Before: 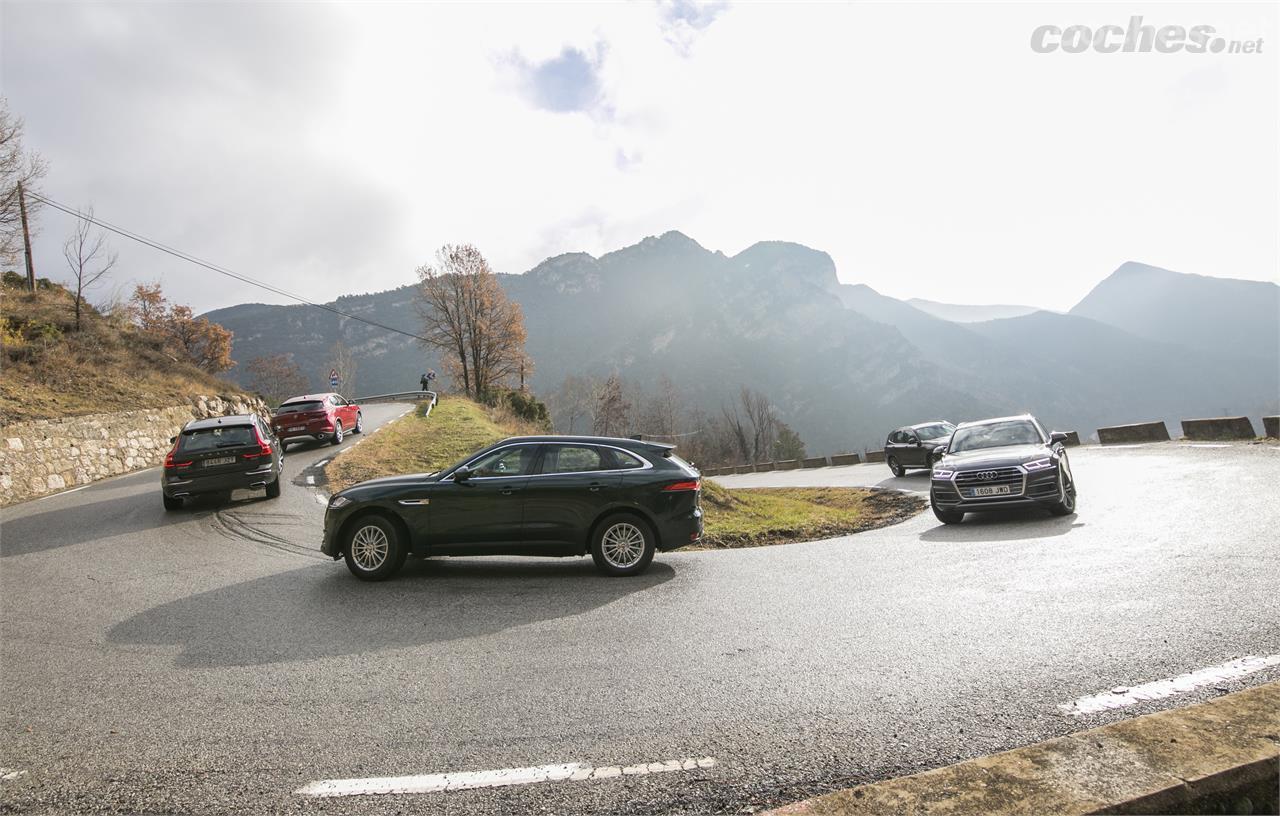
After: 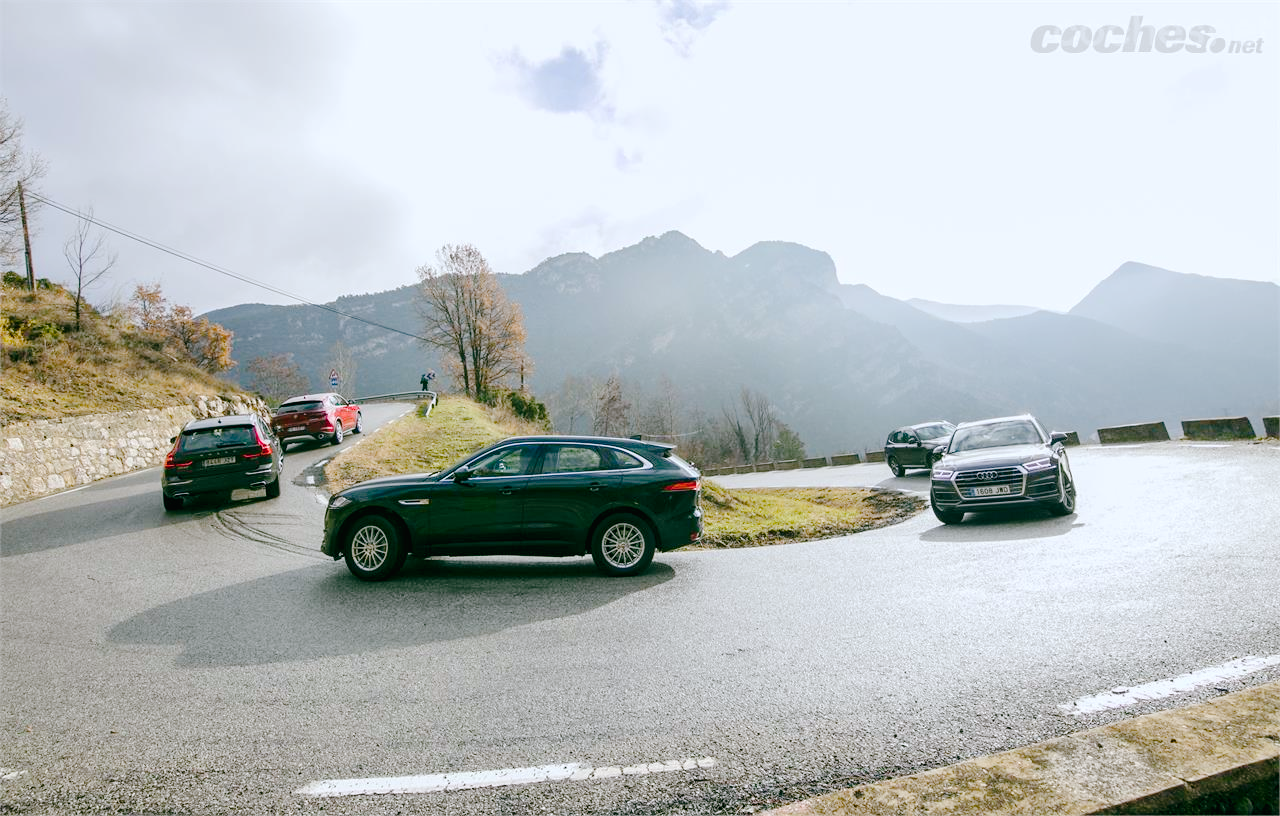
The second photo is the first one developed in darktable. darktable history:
tone curve: curves: ch0 [(0, 0) (0.003, 0.011) (0.011, 0.012) (0.025, 0.013) (0.044, 0.023) (0.069, 0.04) (0.1, 0.06) (0.136, 0.094) (0.177, 0.145) (0.224, 0.213) (0.277, 0.301) (0.335, 0.389) (0.399, 0.473) (0.468, 0.554) (0.543, 0.627) (0.623, 0.694) (0.709, 0.763) (0.801, 0.83) (0.898, 0.906) (1, 1)], preserve colors none
color zones: curves: ch0 [(0, 0.558) (0.143, 0.559) (0.286, 0.529) (0.429, 0.505) (0.571, 0.5) (0.714, 0.5) (0.857, 0.5) (1, 0.558)]; ch1 [(0, 0.469) (0.01, 0.469) (0.12, 0.446) (0.248, 0.469) (0.5, 0.5) (0.748, 0.5) (0.99, 0.469) (1, 0.469)]
color balance rgb: shadows lift › luminance -20.395%, highlights gain › luminance 16.582%, highlights gain › chroma 2.923%, highlights gain › hue 259.59°, global offset › luminance -0.31%, global offset › chroma 0.118%, global offset › hue 164.17°, perceptual saturation grading › global saturation 20%, perceptual saturation grading › highlights -24.942%, perceptual saturation grading › shadows 50.198%, contrast -9.899%
